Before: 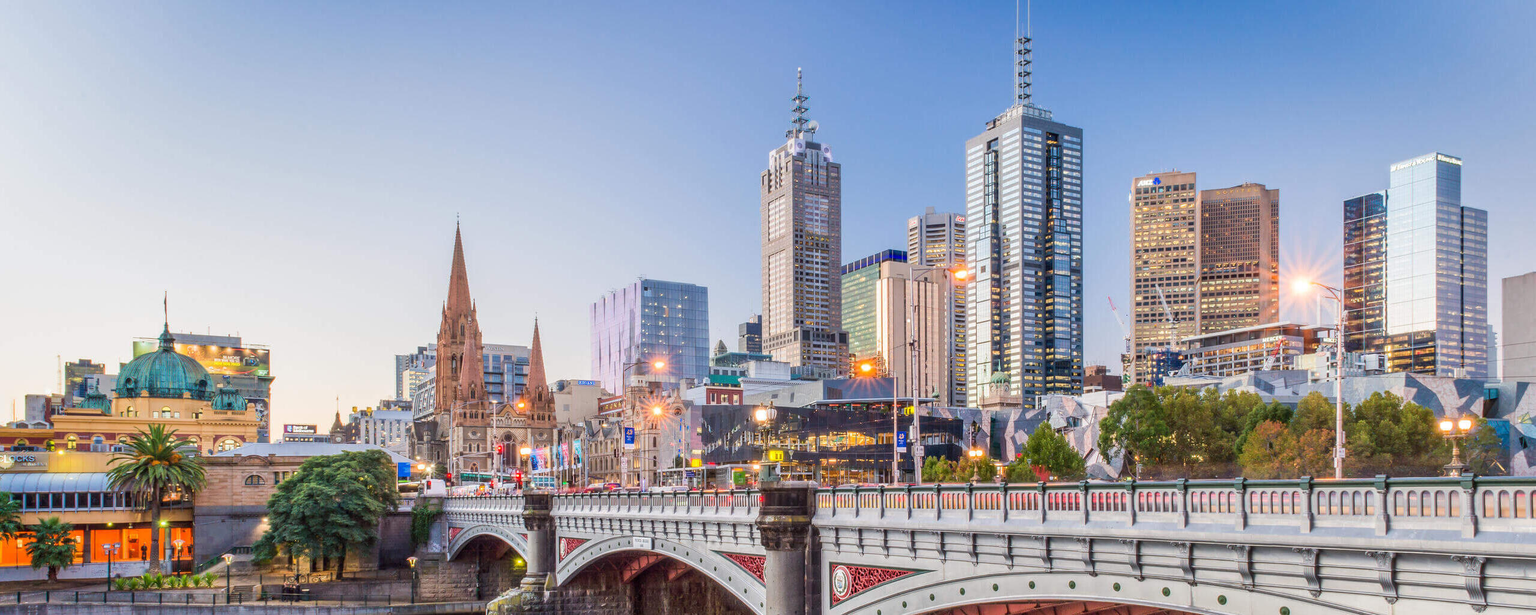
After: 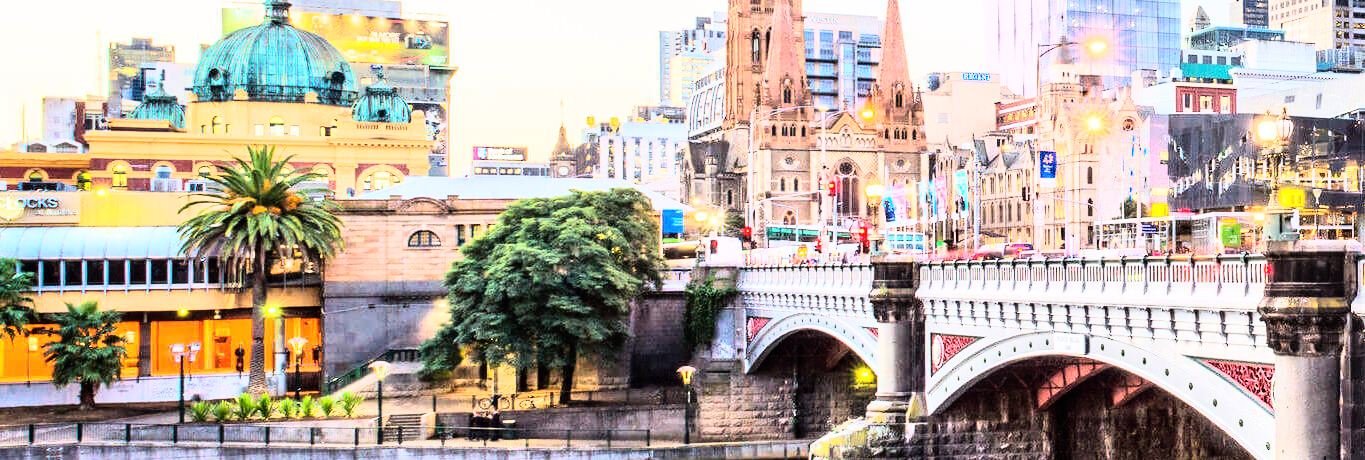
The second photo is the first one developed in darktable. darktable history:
rgb curve: curves: ch0 [(0, 0) (0.21, 0.15) (0.24, 0.21) (0.5, 0.75) (0.75, 0.96) (0.89, 0.99) (1, 1)]; ch1 [(0, 0.02) (0.21, 0.13) (0.25, 0.2) (0.5, 0.67) (0.75, 0.9) (0.89, 0.97) (1, 1)]; ch2 [(0, 0.02) (0.21, 0.13) (0.25, 0.2) (0.5, 0.67) (0.75, 0.9) (0.89, 0.97) (1, 1)], compensate middle gray true
crop and rotate: top 54.778%, right 46.61%, bottom 0.159%
exposure: exposure 0.191 EV, compensate highlight preservation false
